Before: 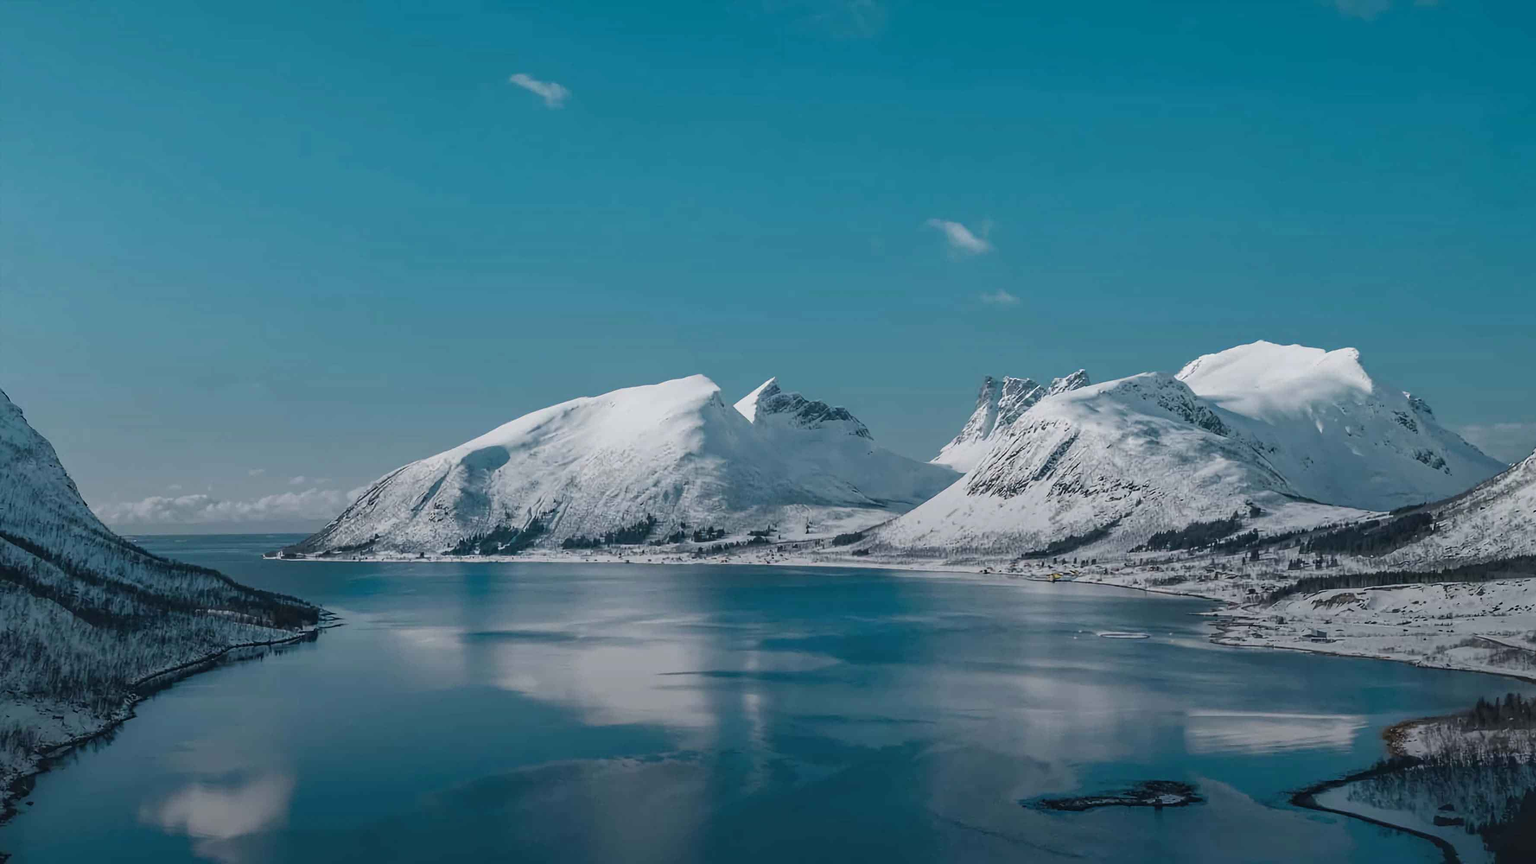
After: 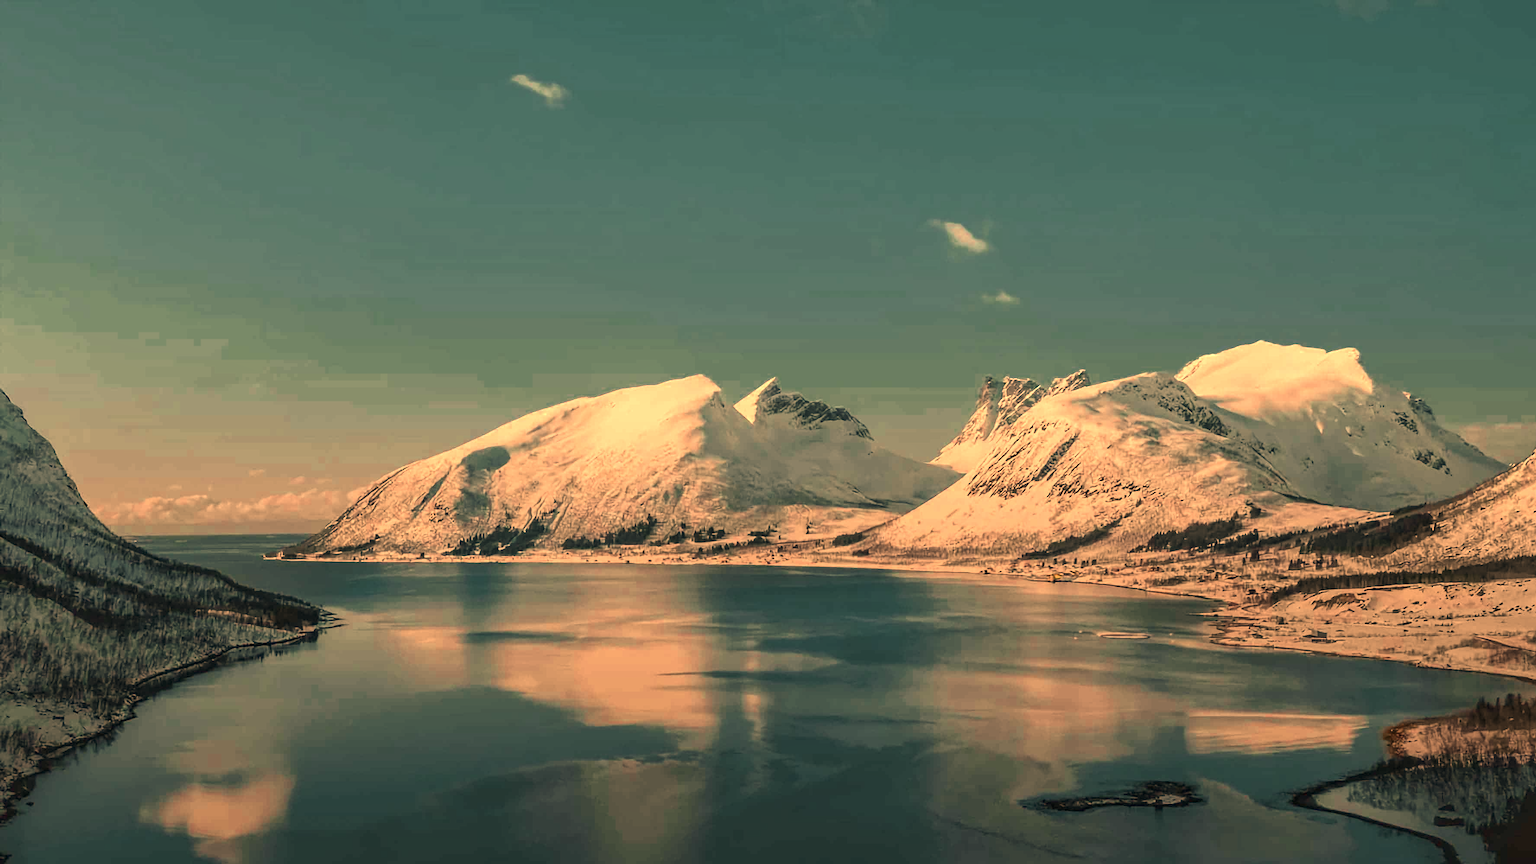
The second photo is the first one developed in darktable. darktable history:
color zones: curves: ch0 [(0.004, 0.305) (0.261, 0.623) (0.389, 0.399) (0.708, 0.571) (0.947, 0.34)]; ch1 [(0.025, 0.645) (0.229, 0.584) (0.326, 0.551) (0.484, 0.262) (0.757, 0.643)]
local contrast: highlights 100%, shadows 100%, detail 120%, midtone range 0.2
white balance: red 1.467, blue 0.684
